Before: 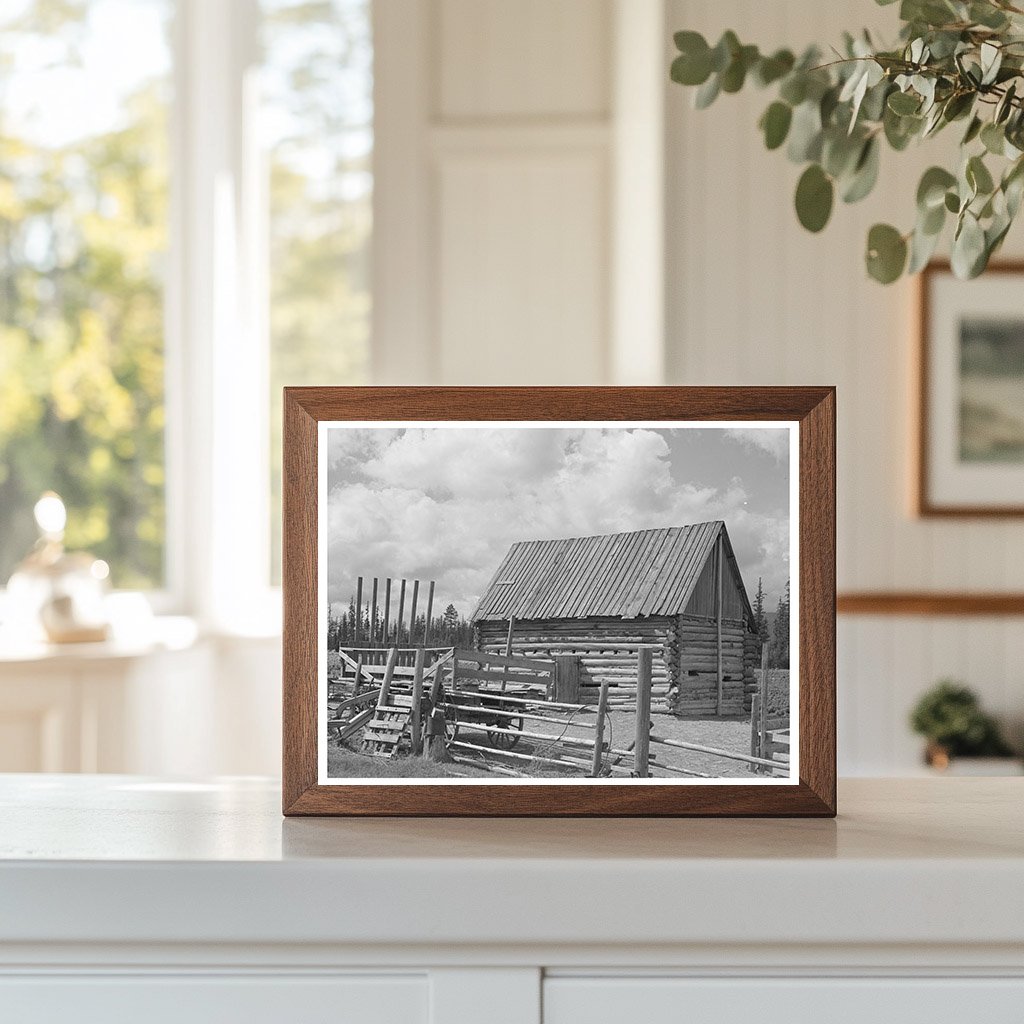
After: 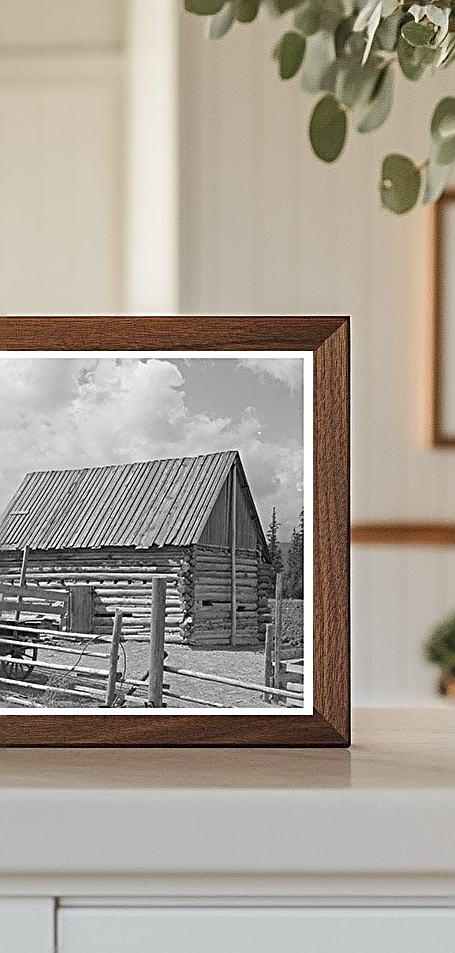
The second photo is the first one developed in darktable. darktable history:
sharpen: radius 2.604, amount 0.687
crop: left 47.465%, top 6.86%, right 8.025%
